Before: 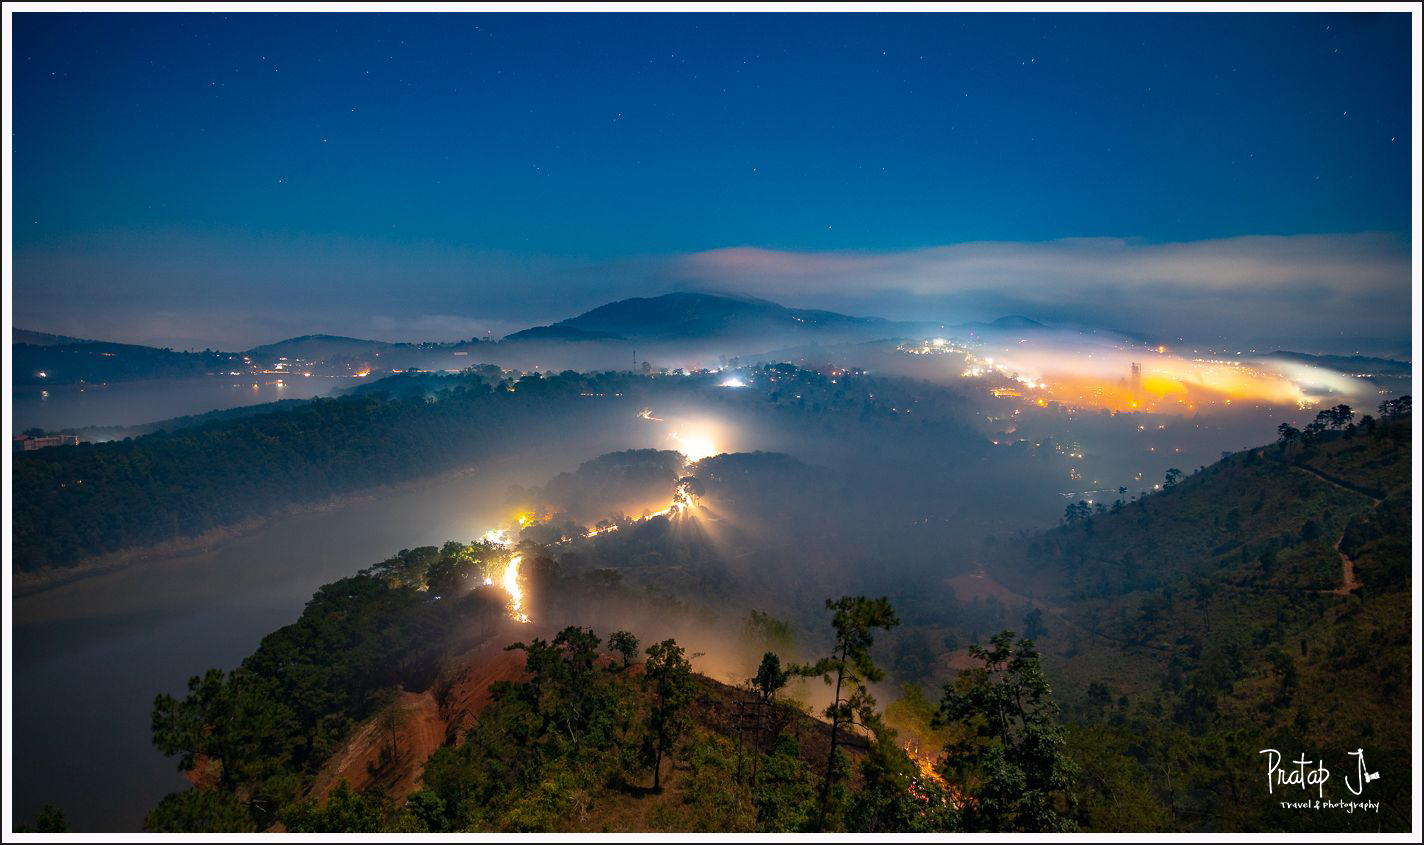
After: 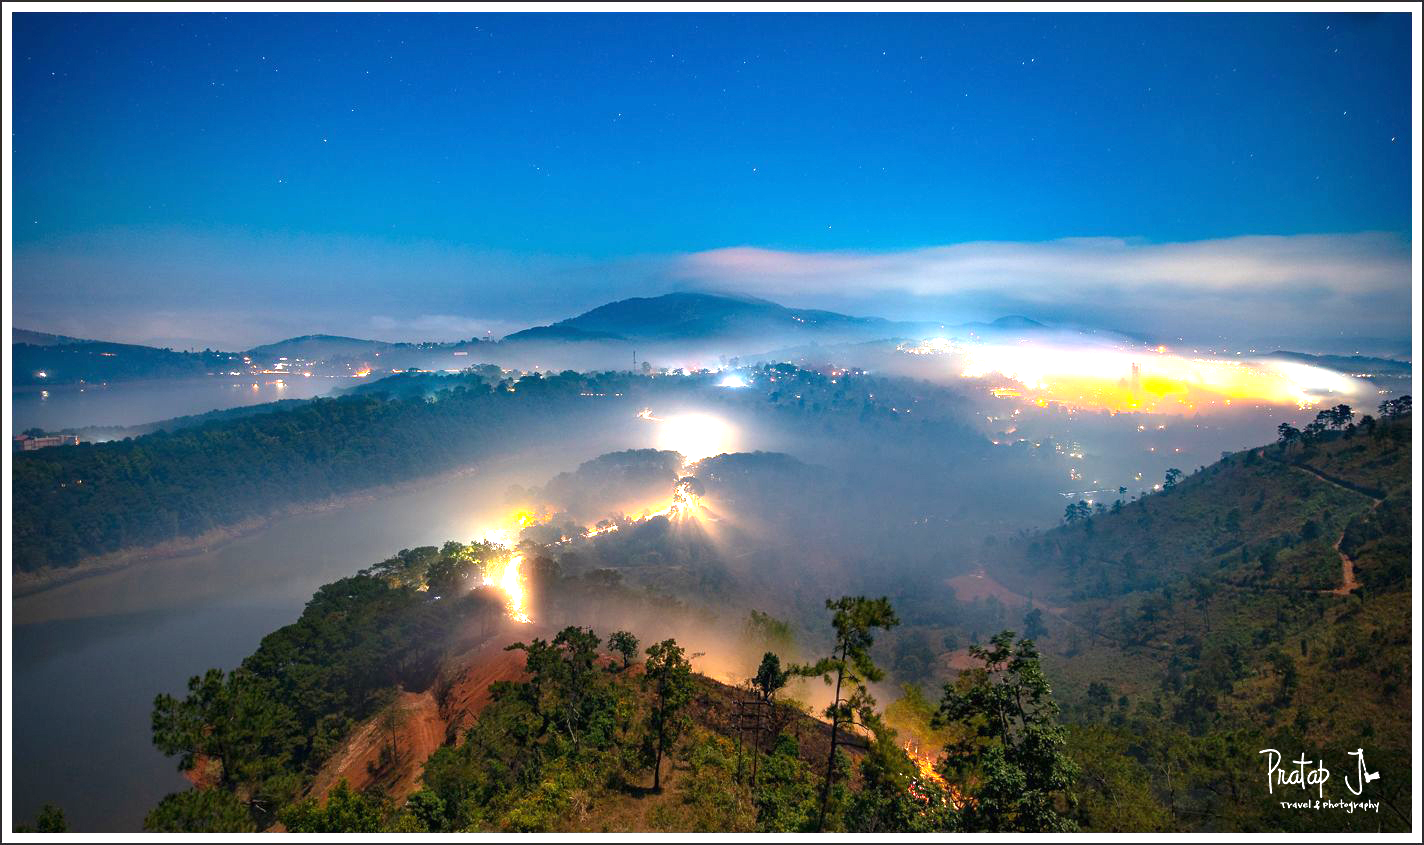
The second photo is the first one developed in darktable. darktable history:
exposure: black level correction 0, exposure 1.2 EV, compensate exposure bias true, compensate highlight preservation false
tone equalizer: on, module defaults
